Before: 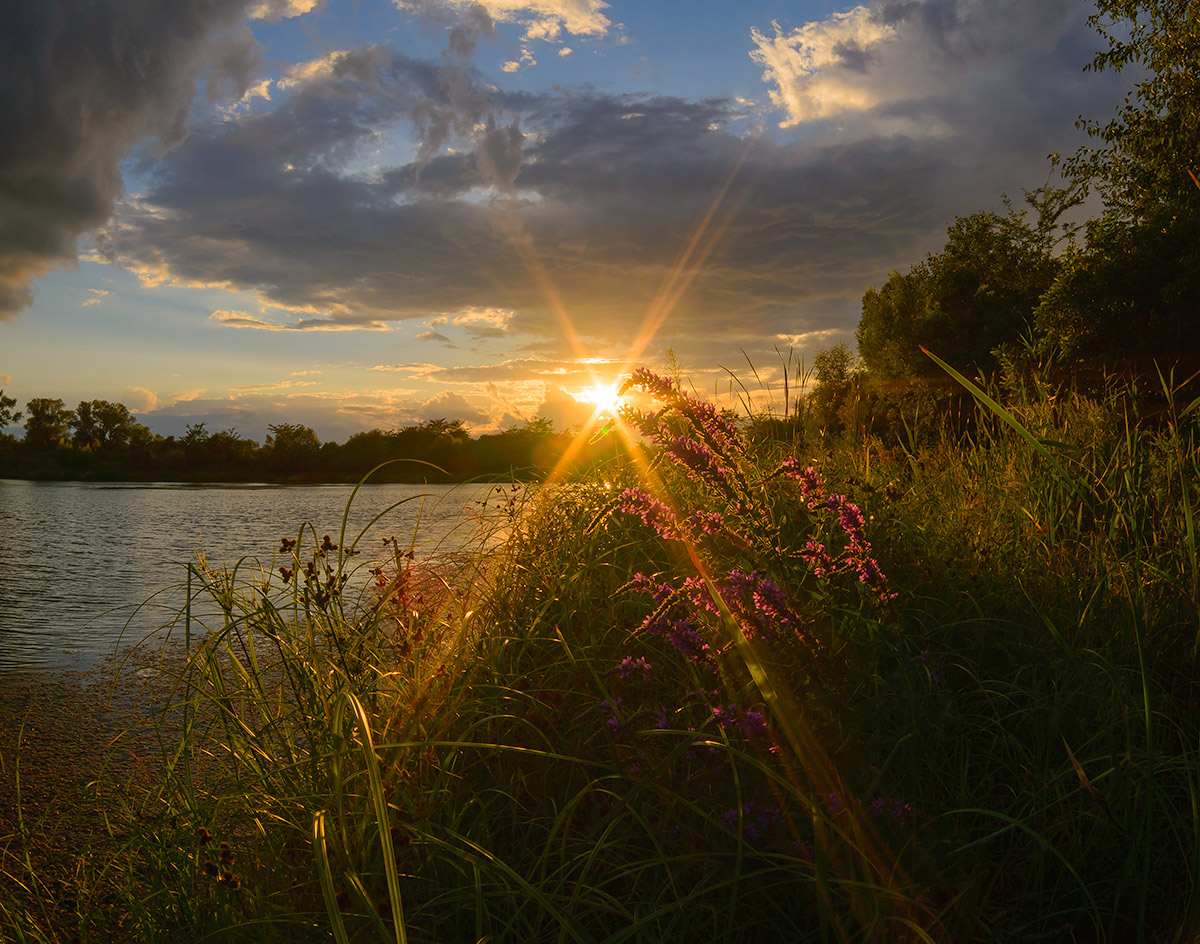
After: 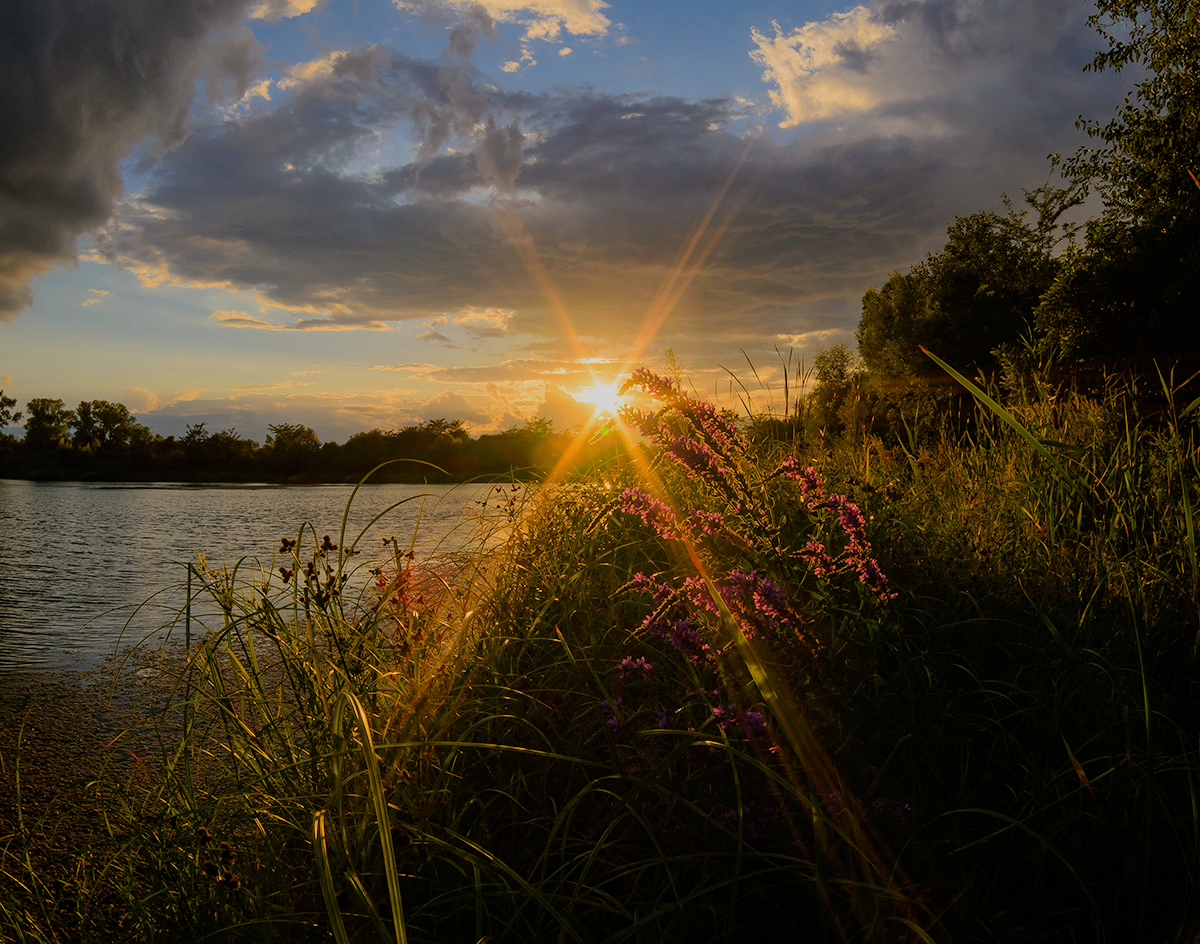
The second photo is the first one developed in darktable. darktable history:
tone equalizer: on, module defaults
filmic rgb: black relative exposure -7.65 EV, white relative exposure 4.56 EV, hardness 3.61, color science v6 (2022)
